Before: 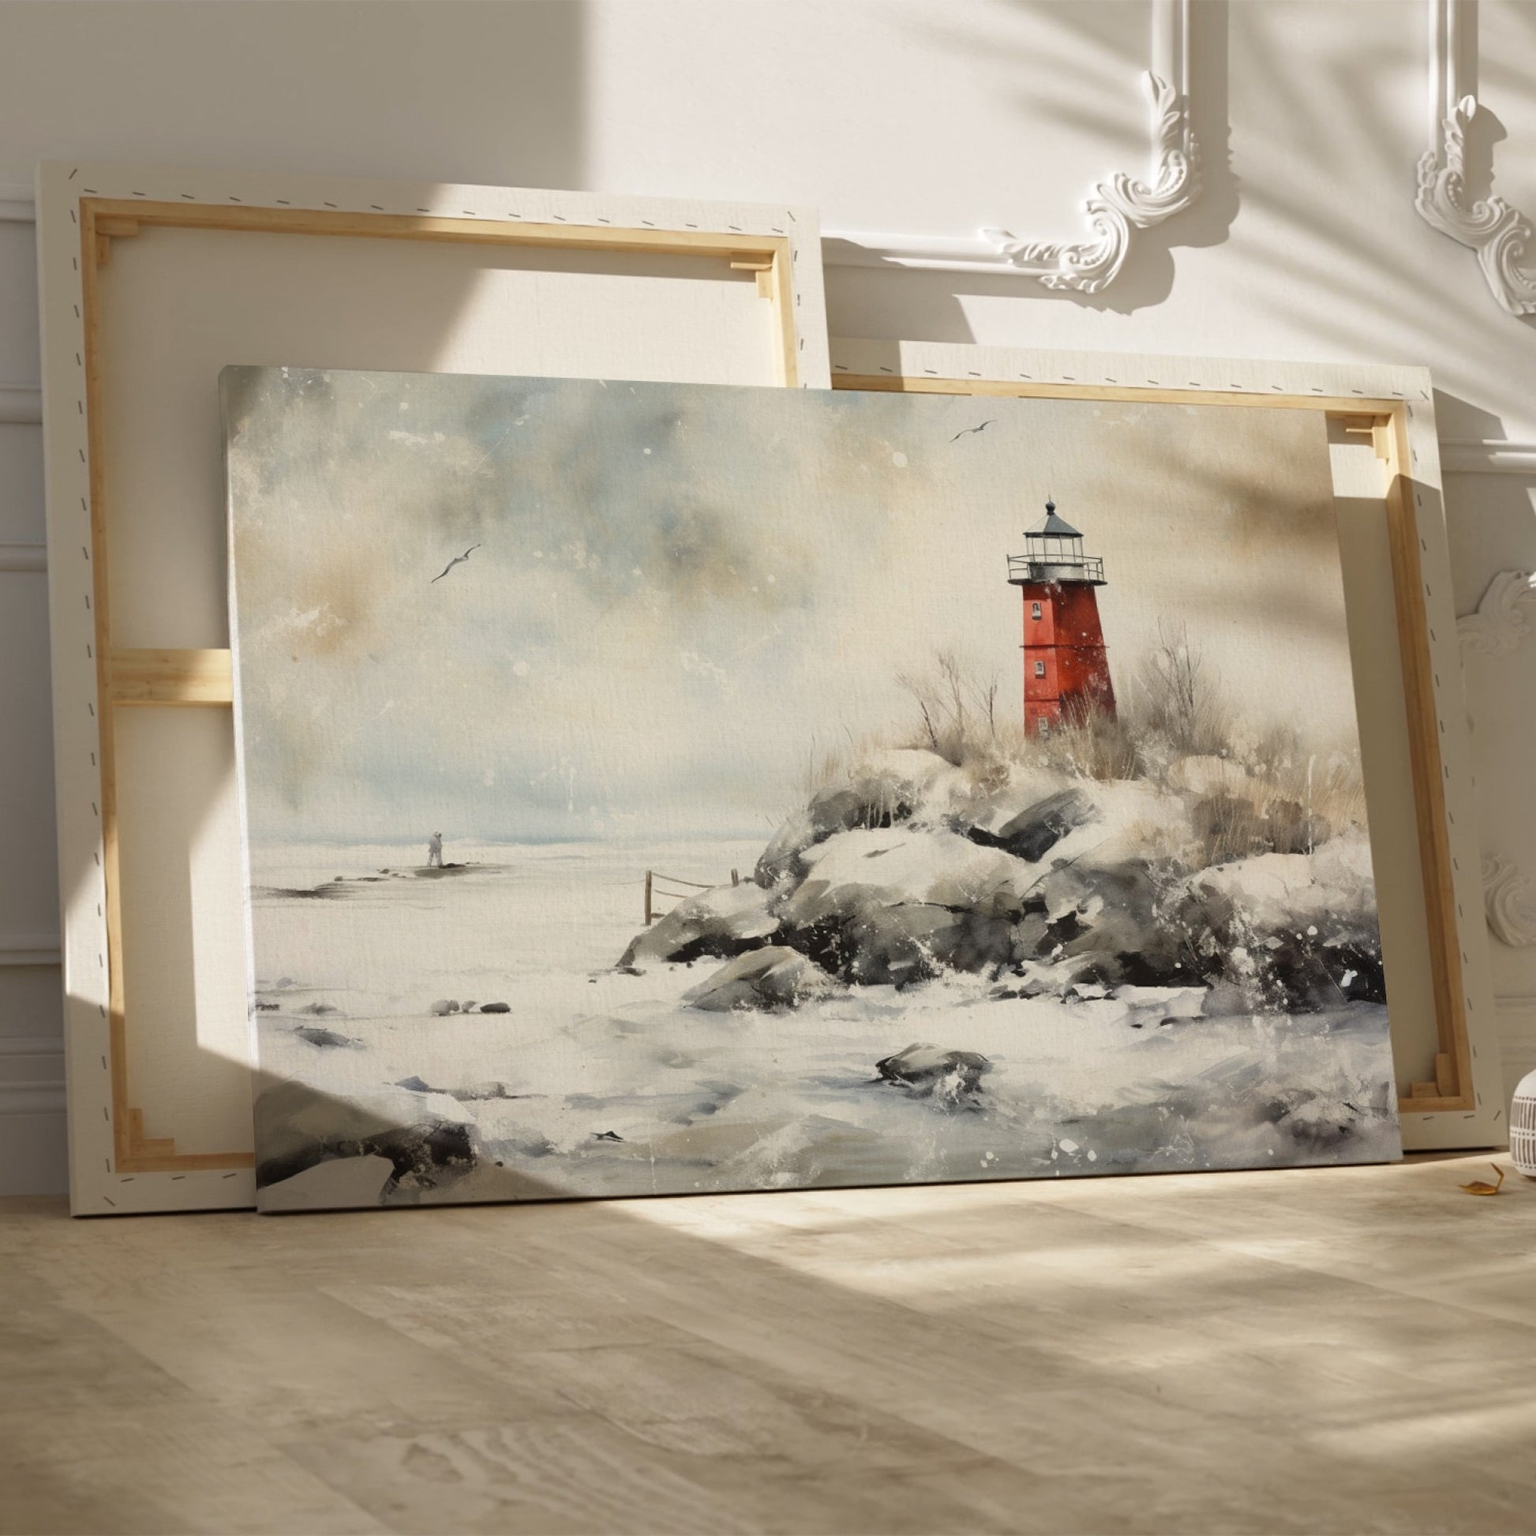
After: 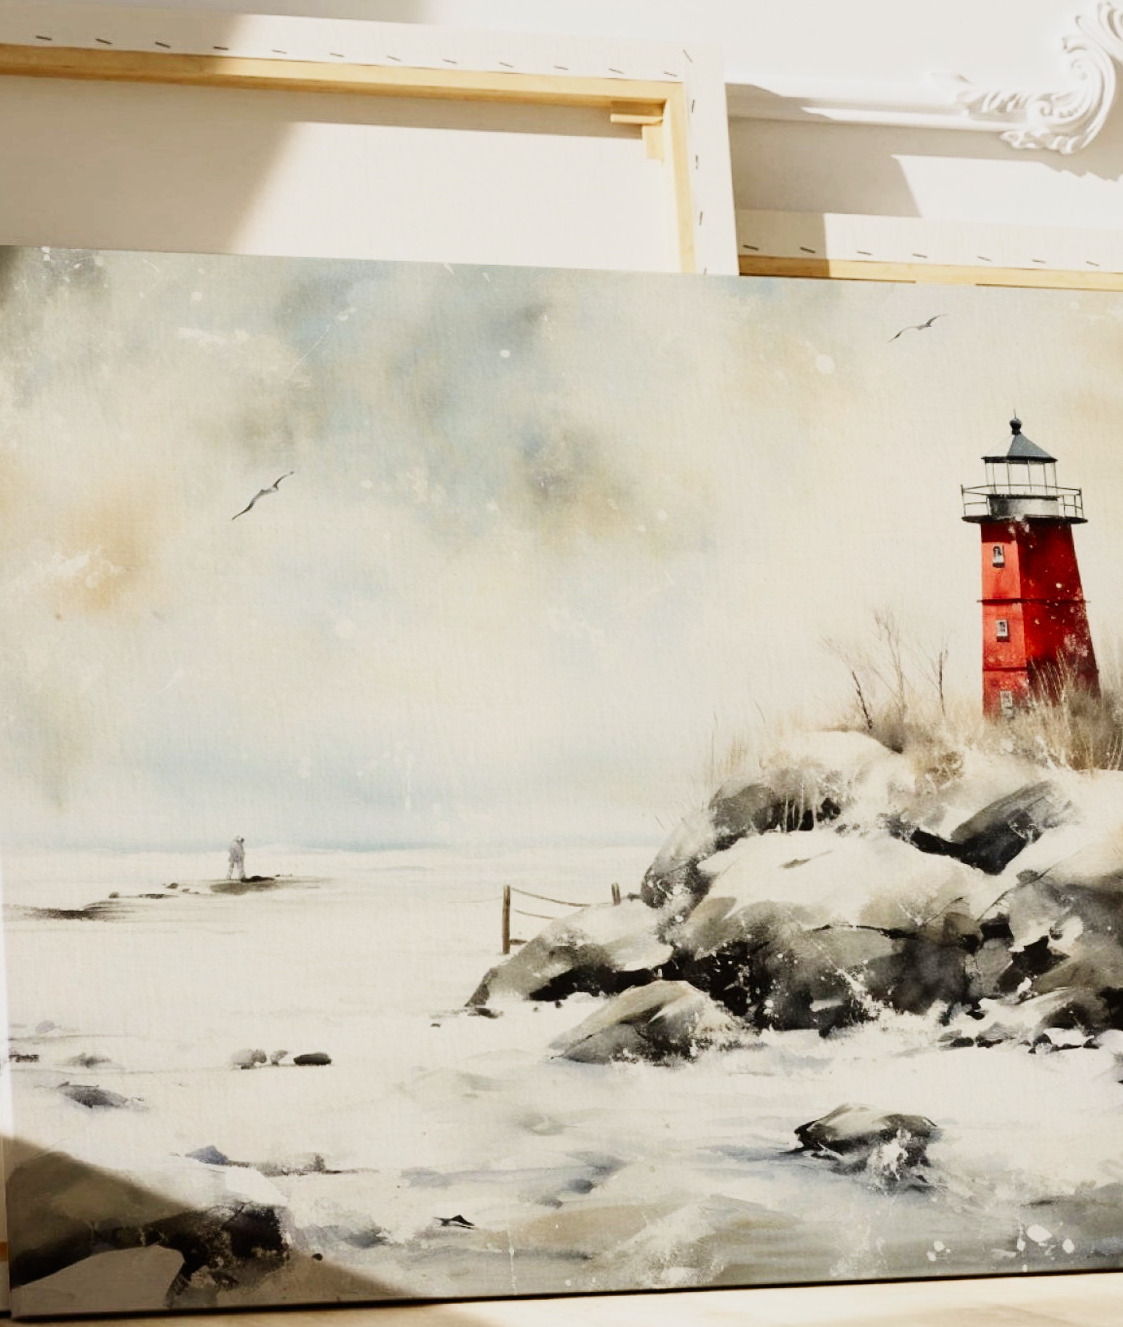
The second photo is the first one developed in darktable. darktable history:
contrast brightness saturation: contrast 0.23, brightness 0.1, saturation 0.29
sigmoid: skew -0.2, preserve hue 0%, red attenuation 0.1, red rotation 0.035, green attenuation 0.1, green rotation -0.017, blue attenuation 0.15, blue rotation -0.052, base primaries Rec2020
crop: left 16.202%, top 11.208%, right 26.045%, bottom 20.557%
